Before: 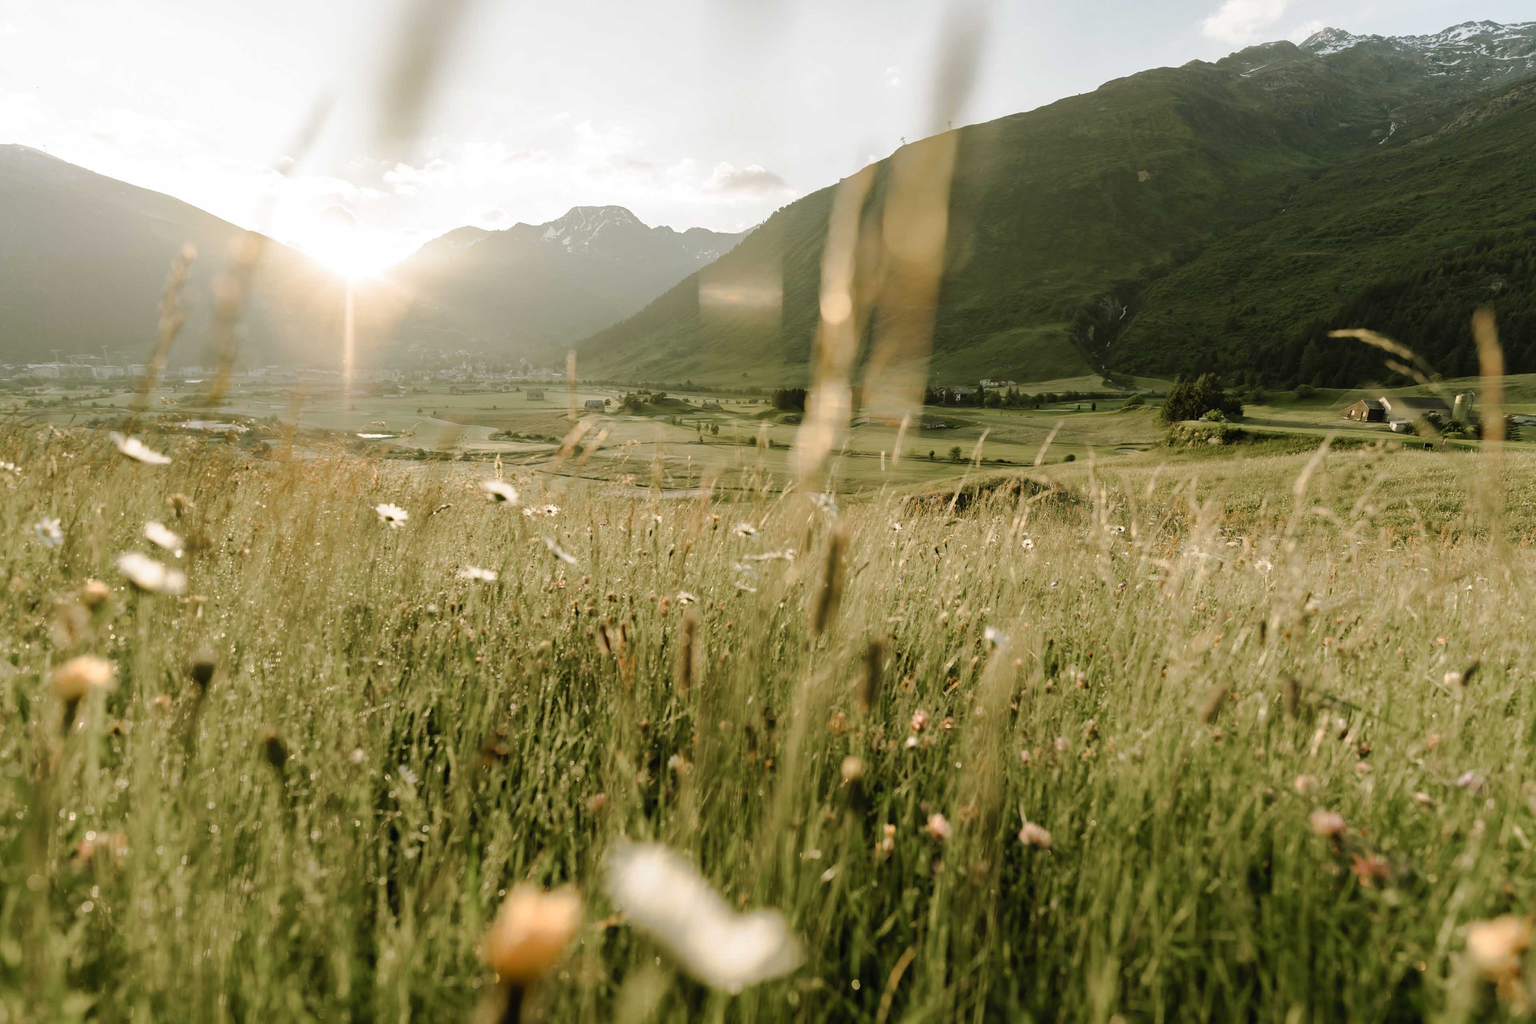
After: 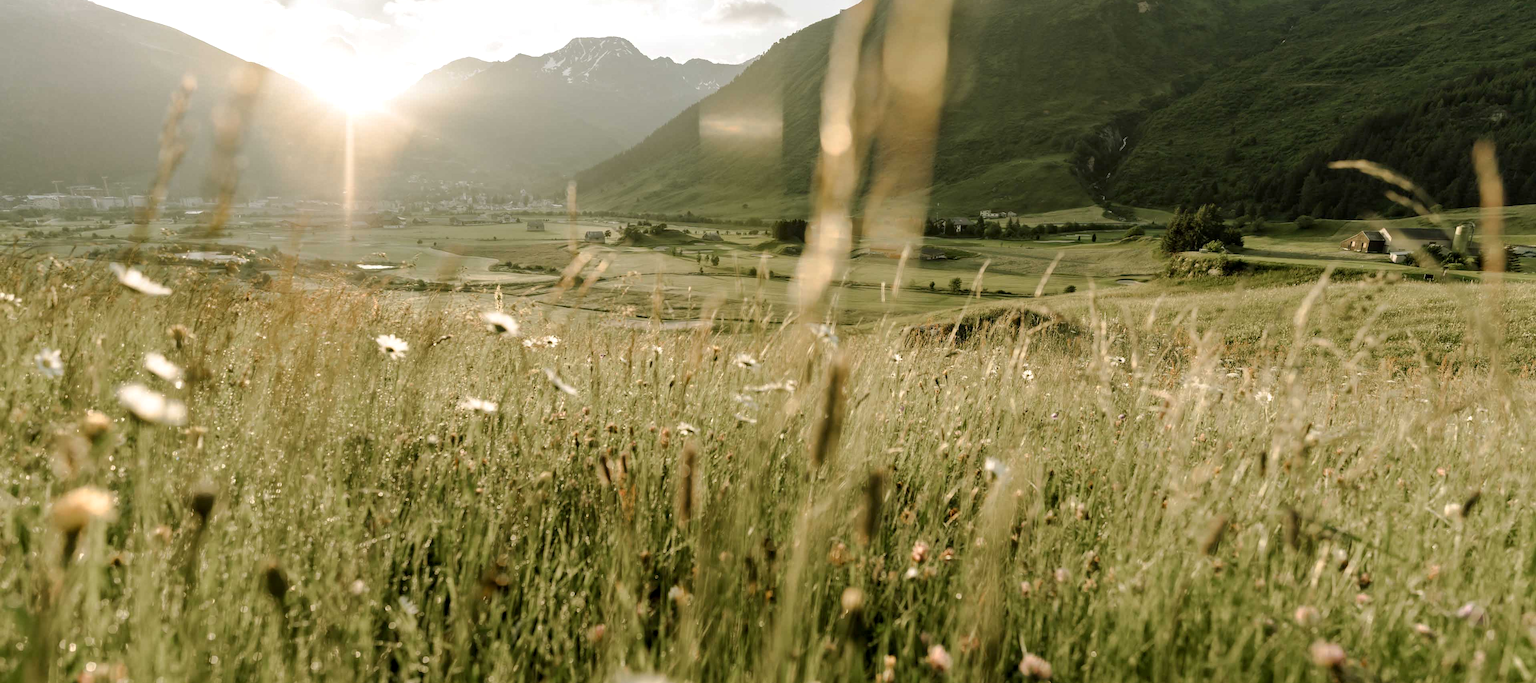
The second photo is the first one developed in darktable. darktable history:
local contrast: on, module defaults
crop: top 16.544%, bottom 16.681%
